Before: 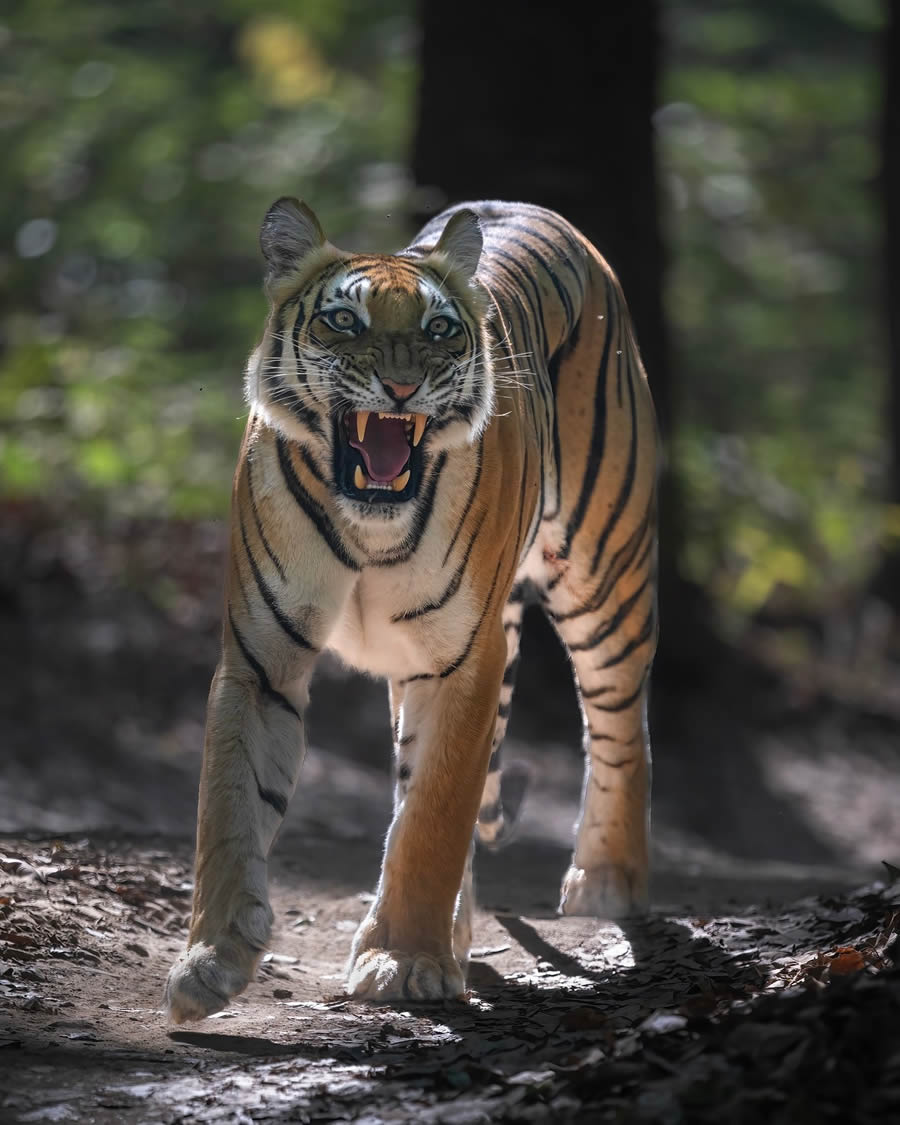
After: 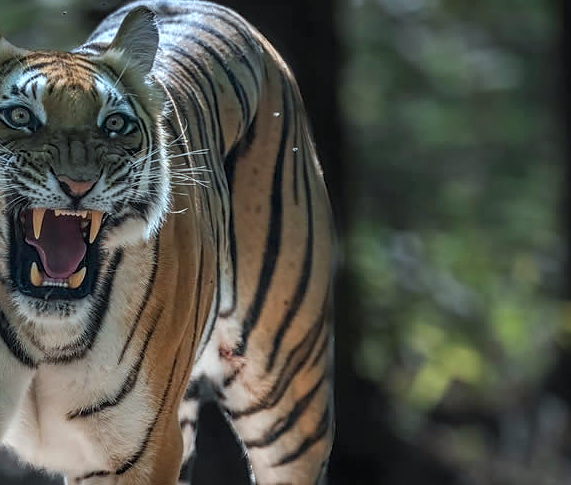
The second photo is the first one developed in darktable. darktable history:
local contrast: on, module defaults
color correction: highlights a* -9.96, highlights b* -10.41
crop: left 36.043%, top 18.093%, right 0.459%, bottom 38.77%
tone equalizer: edges refinement/feathering 500, mask exposure compensation -1.57 EV, preserve details no
sharpen: radius 1.039
